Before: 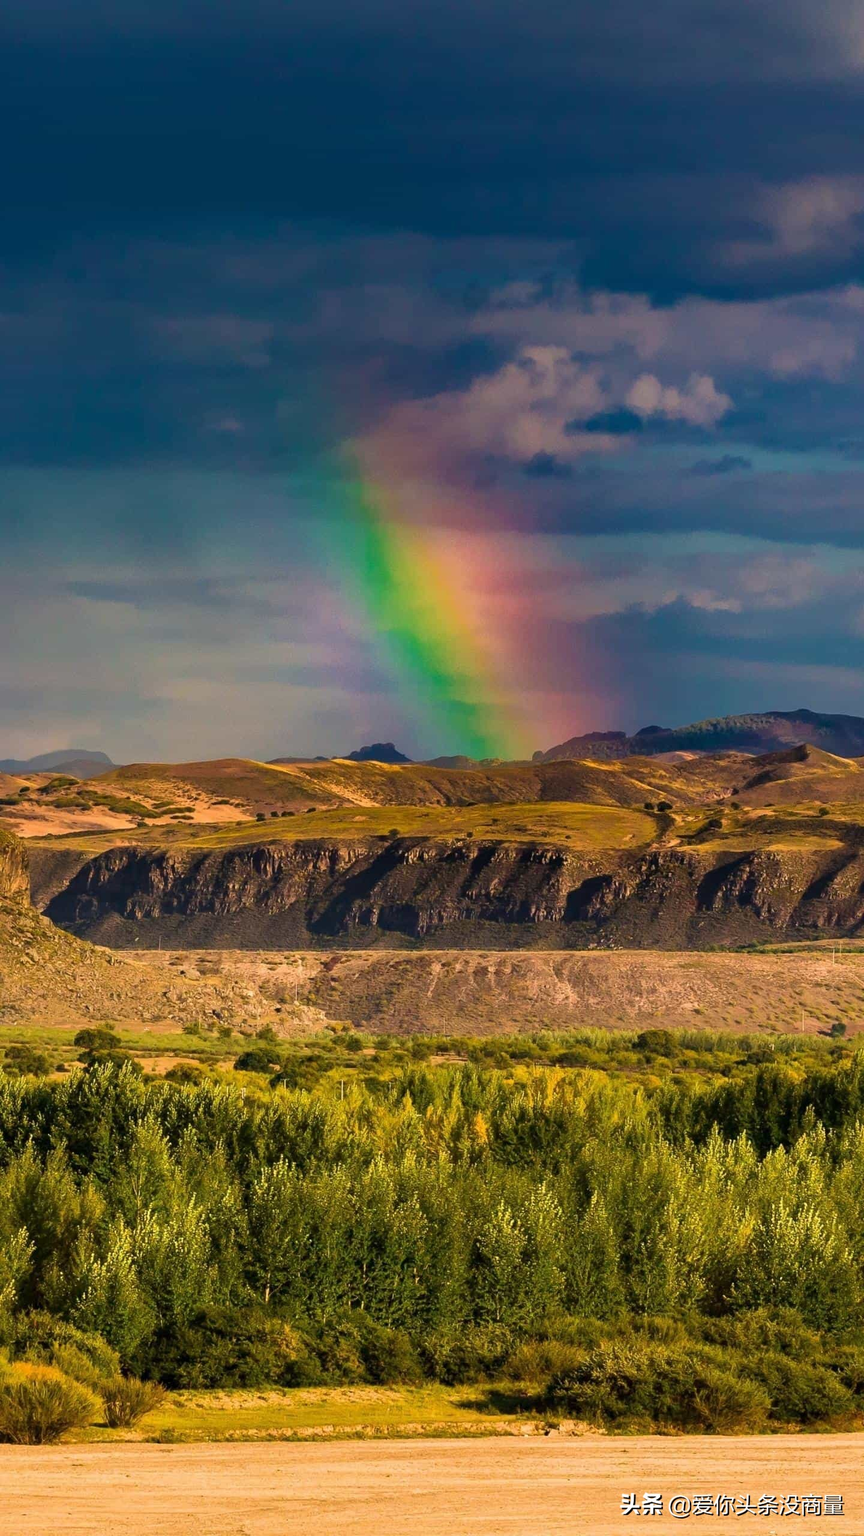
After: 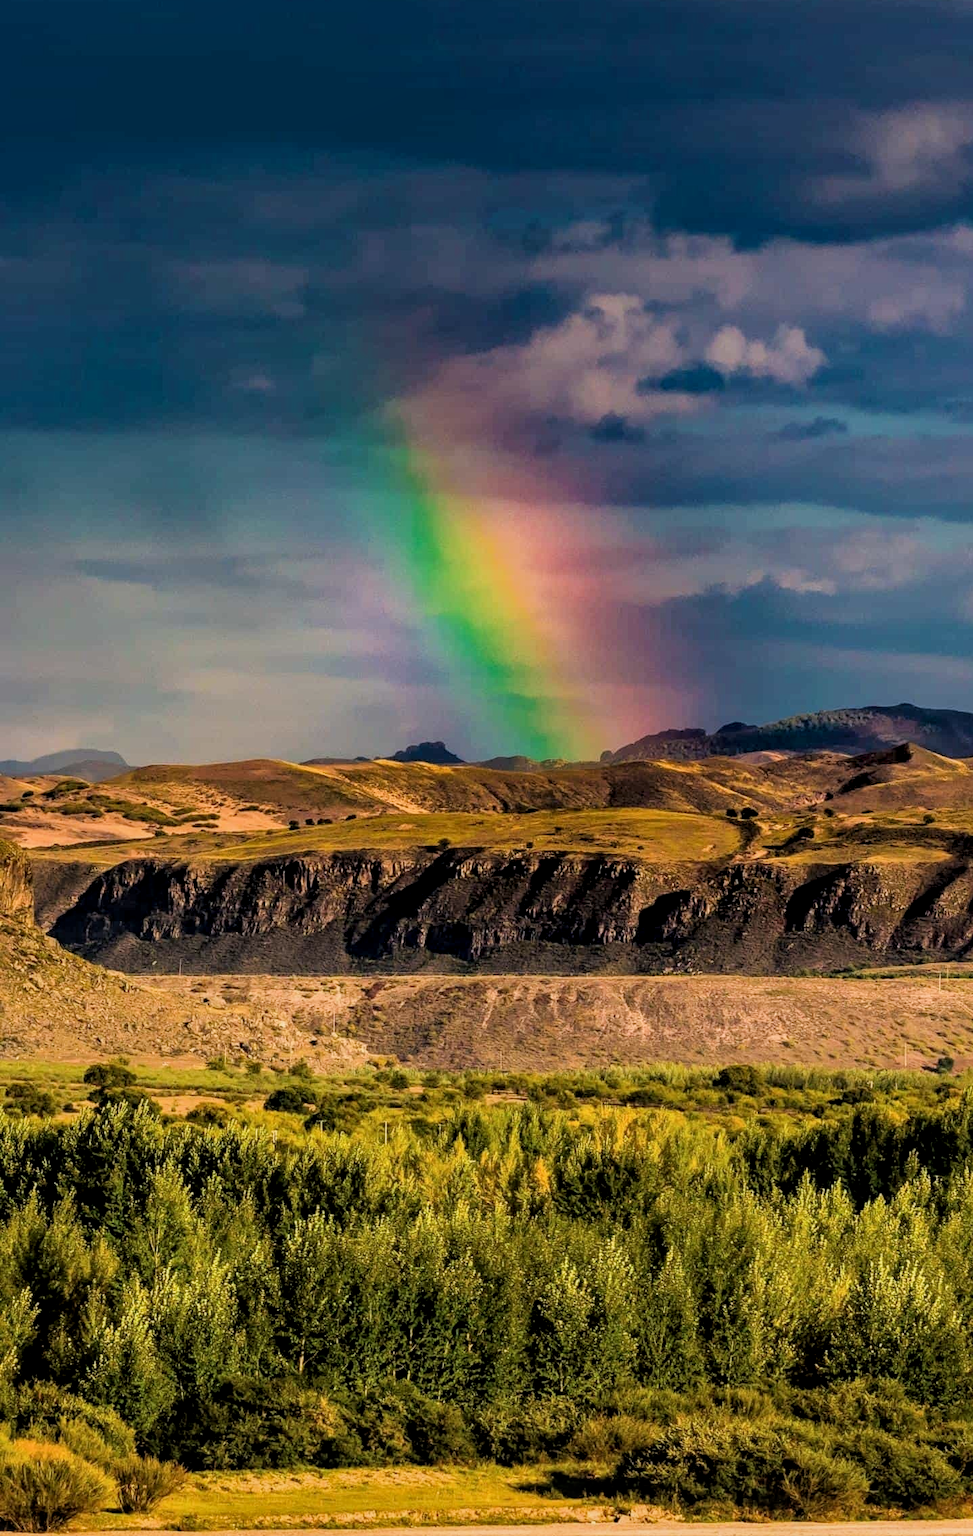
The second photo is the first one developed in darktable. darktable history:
local contrast: on, module defaults
exposure: exposure 0.127 EV, compensate highlight preservation false
crop and rotate: top 5.569%, bottom 5.689%
filmic rgb: black relative exposure -7.72 EV, white relative exposure 4.46 EV, threshold 5.98 EV, hardness 3.76, latitude 49.69%, contrast 1.101, enable highlight reconstruction true
